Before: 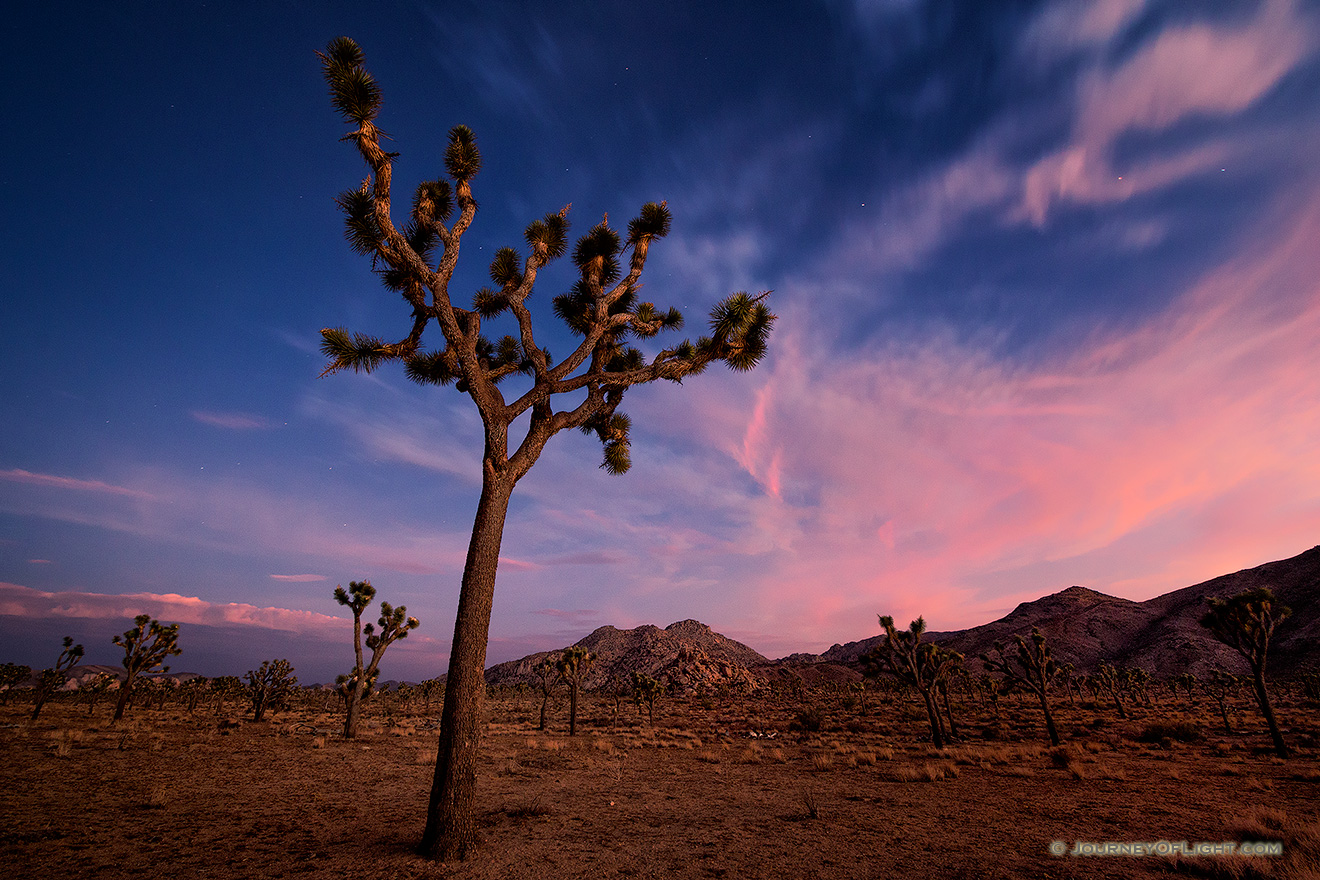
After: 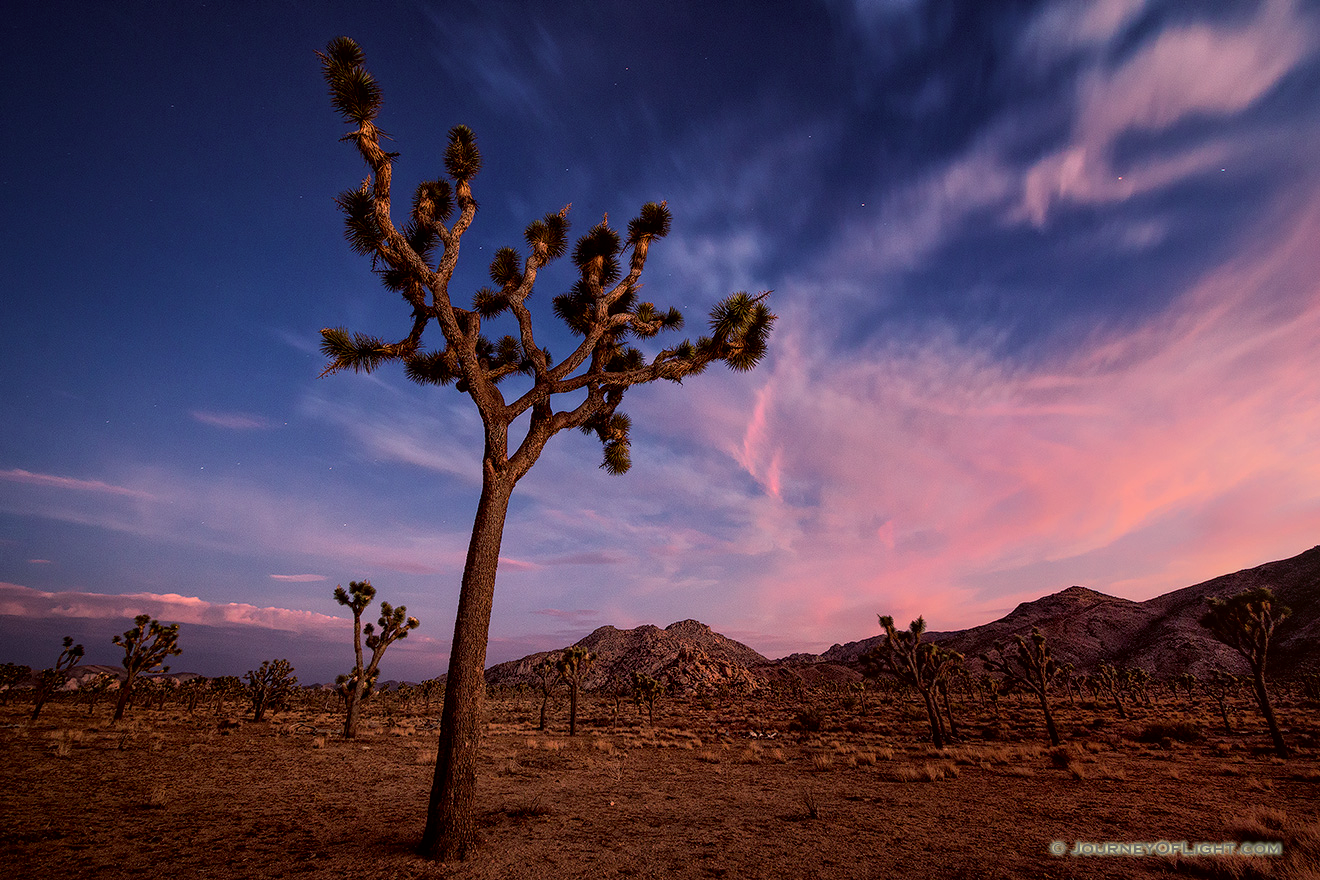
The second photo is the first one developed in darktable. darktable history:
color correction: highlights a* -4.98, highlights b* -3.76, shadows a* 3.83, shadows b* 4.08
local contrast: on, module defaults
